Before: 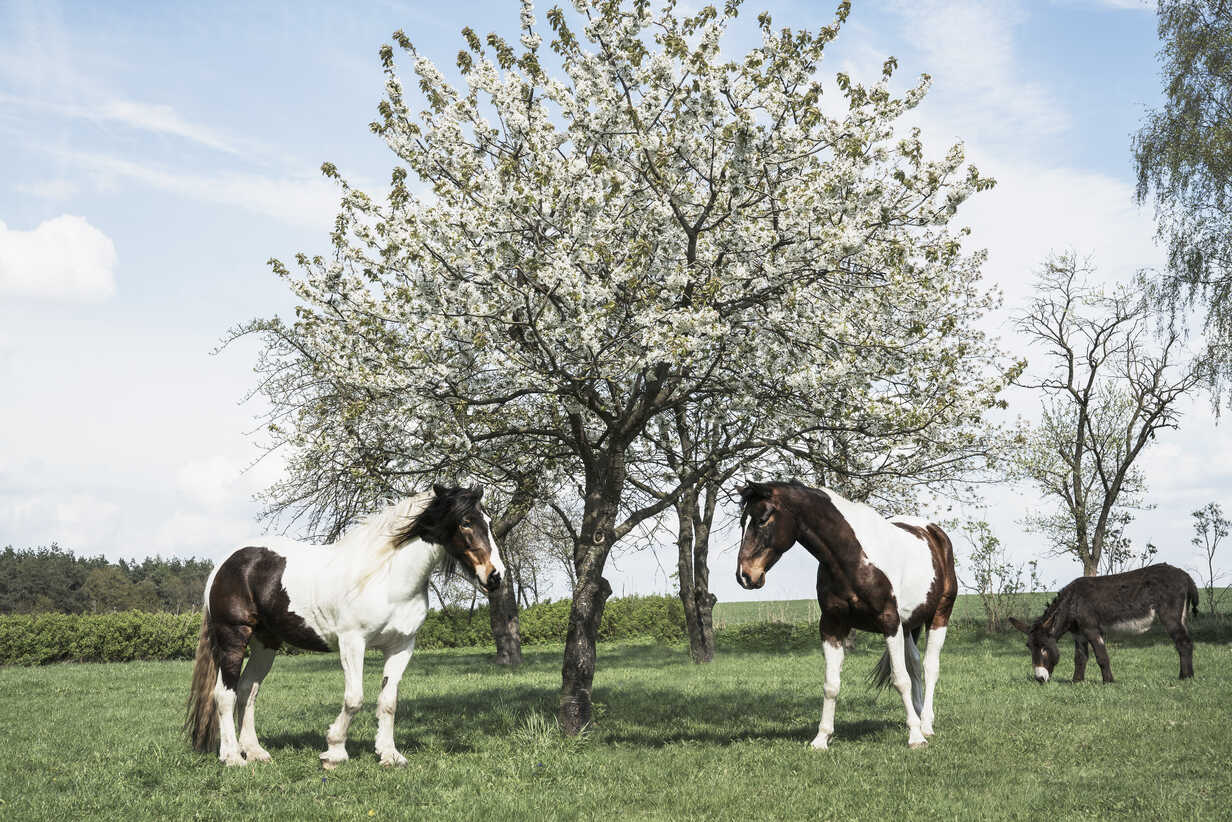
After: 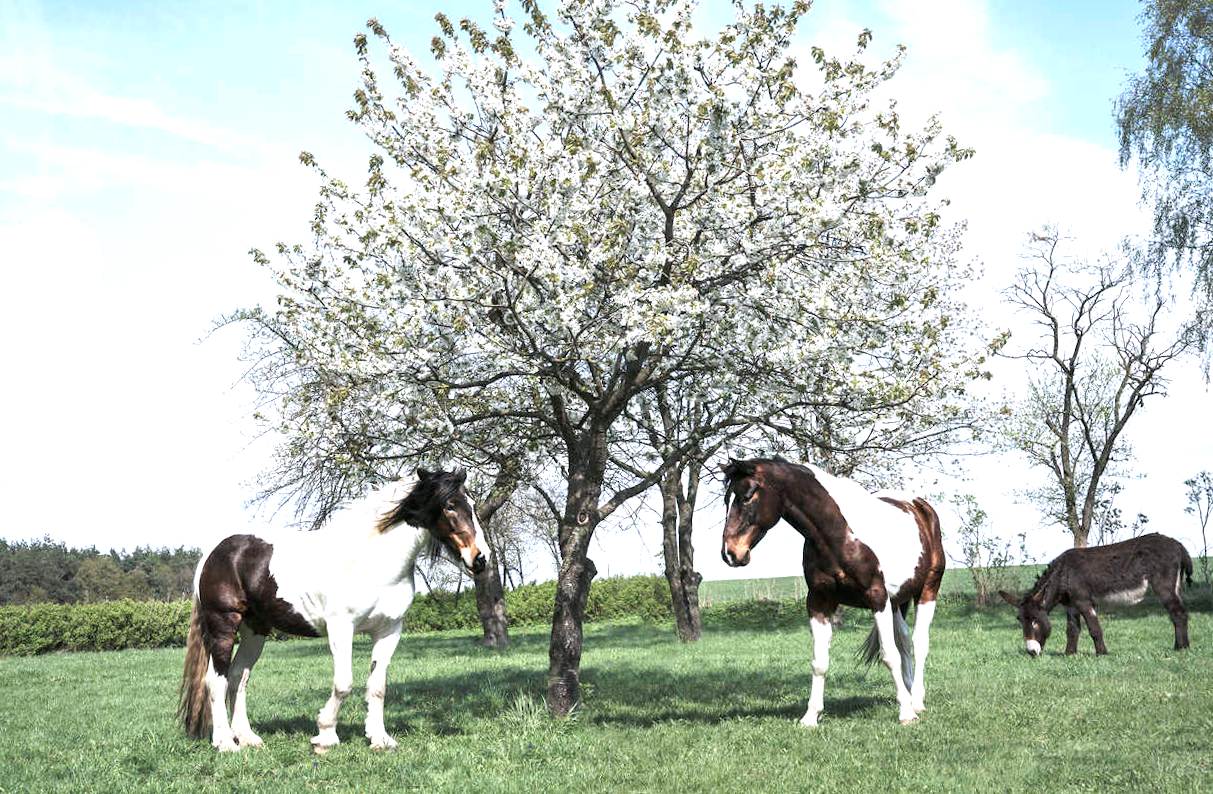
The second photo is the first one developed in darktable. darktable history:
tone curve: curves: ch0 [(0, 0) (0.003, 0.003) (0.011, 0.011) (0.025, 0.024) (0.044, 0.044) (0.069, 0.068) (0.1, 0.098) (0.136, 0.133) (0.177, 0.174) (0.224, 0.22) (0.277, 0.272) (0.335, 0.329) (0.399, 0.392) (0.468, 0.46) (0.543, 0.546) (0.623, 0.626) (0.709, 0.711) (0.801, 0.802) (0.898, 0.898) (1, 1)], preserve colors none
rotate and perspective: rotation -1.32°, lens shift (horizontal) -0.031, crop left 0.015, crop right 0.985, crop top 0.047, crop bottom 0.982
exposure: black level correction 0, exposure 0.6 EV, compensate highlight preservation false
color calibration: illuminant as shot in camera, x 0.358, y 0.373, temperature 4628.91 K
